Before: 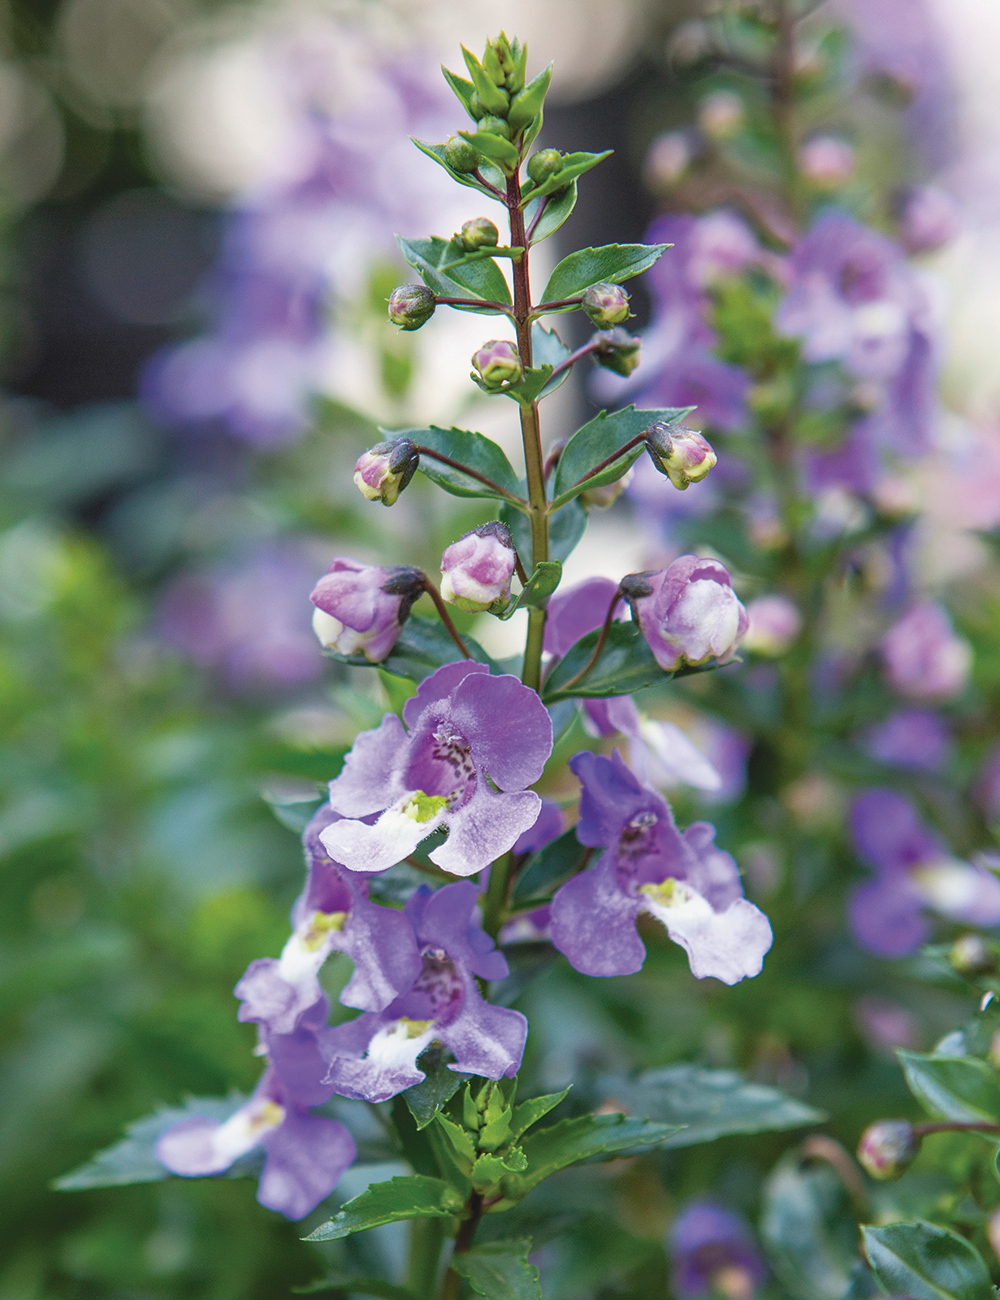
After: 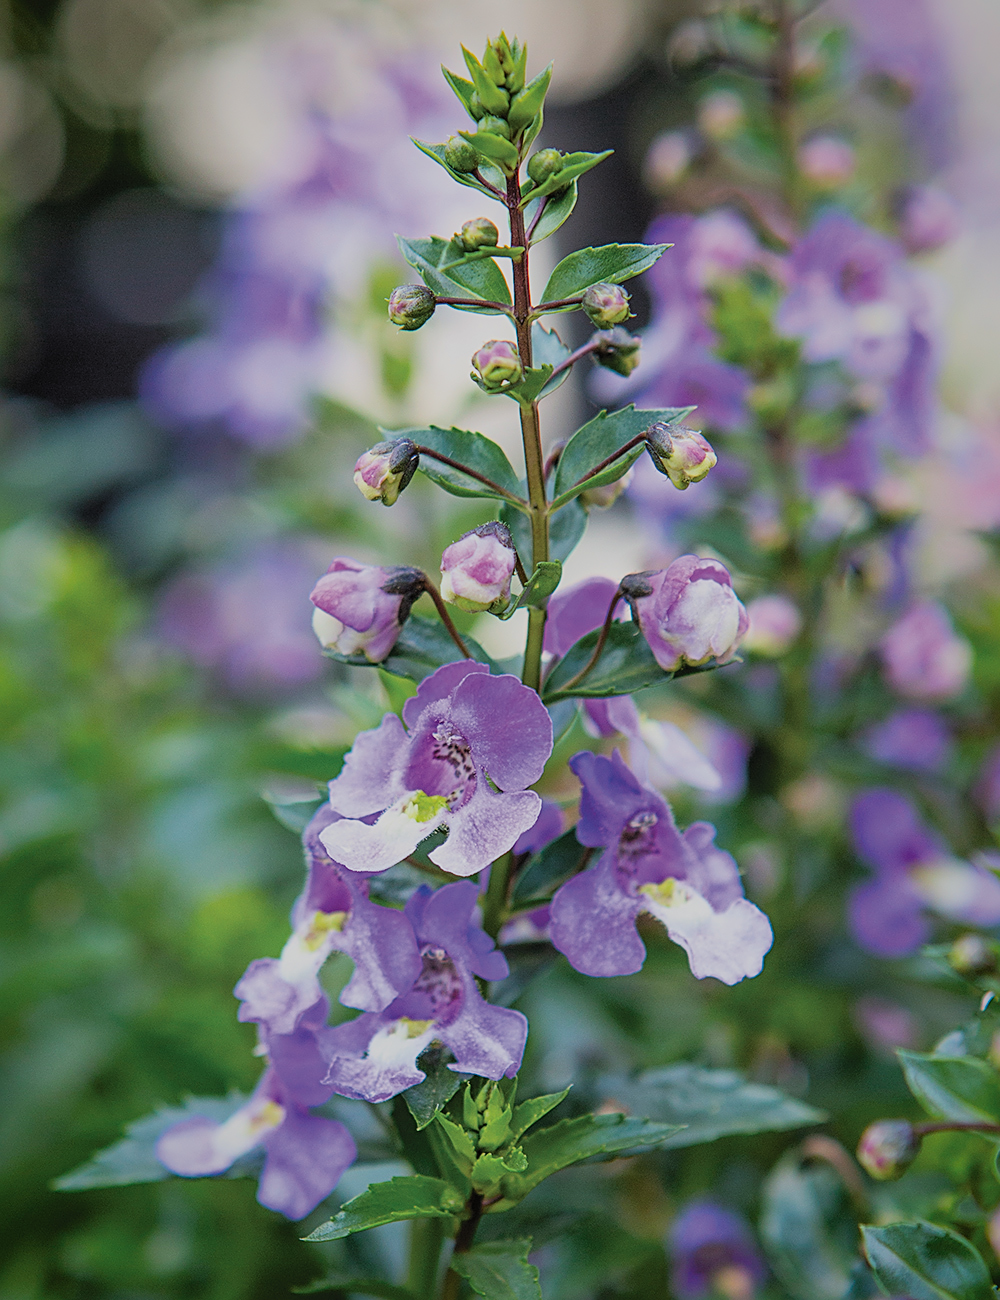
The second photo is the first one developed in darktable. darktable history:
vignetting: fall-off start 72.15%, fall-off radius 107.01%, saturation 0.38, width/height ratio 0.731, unbound false
filmic rgb: black relative exposure -7.65 EV, white relative exposure 4.56 EV, threshold 3.03 EV, hardness 3.61, contrast 0.987, color science v6 (2022), enable highlight reconstruction true
sharpen: on, module defaults
